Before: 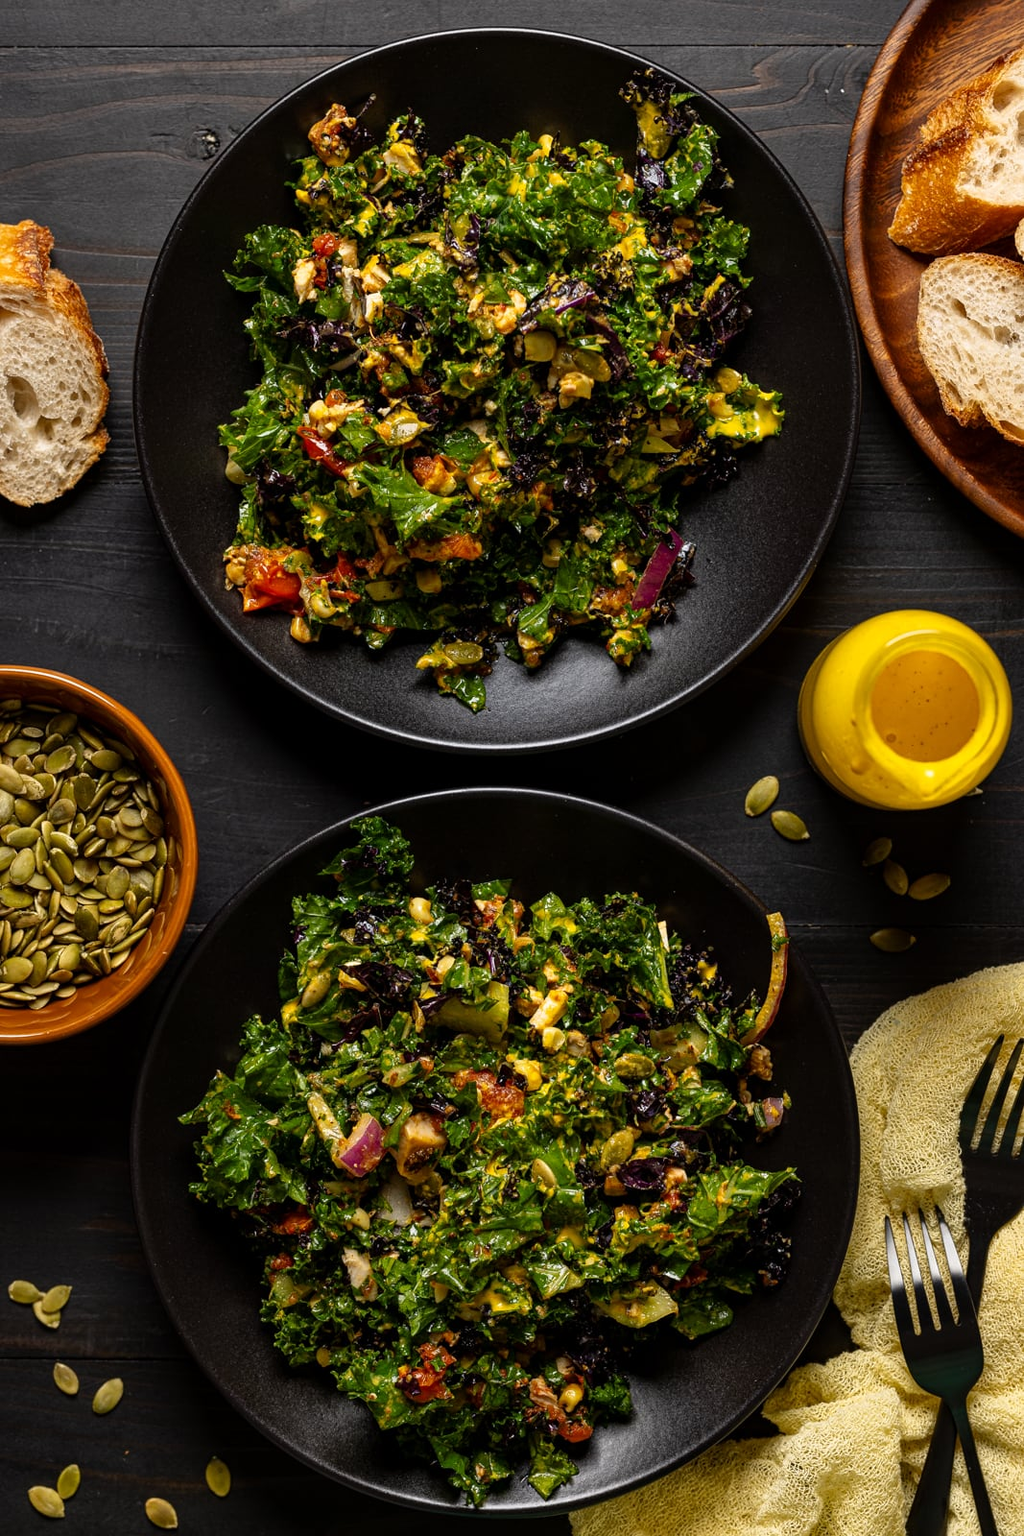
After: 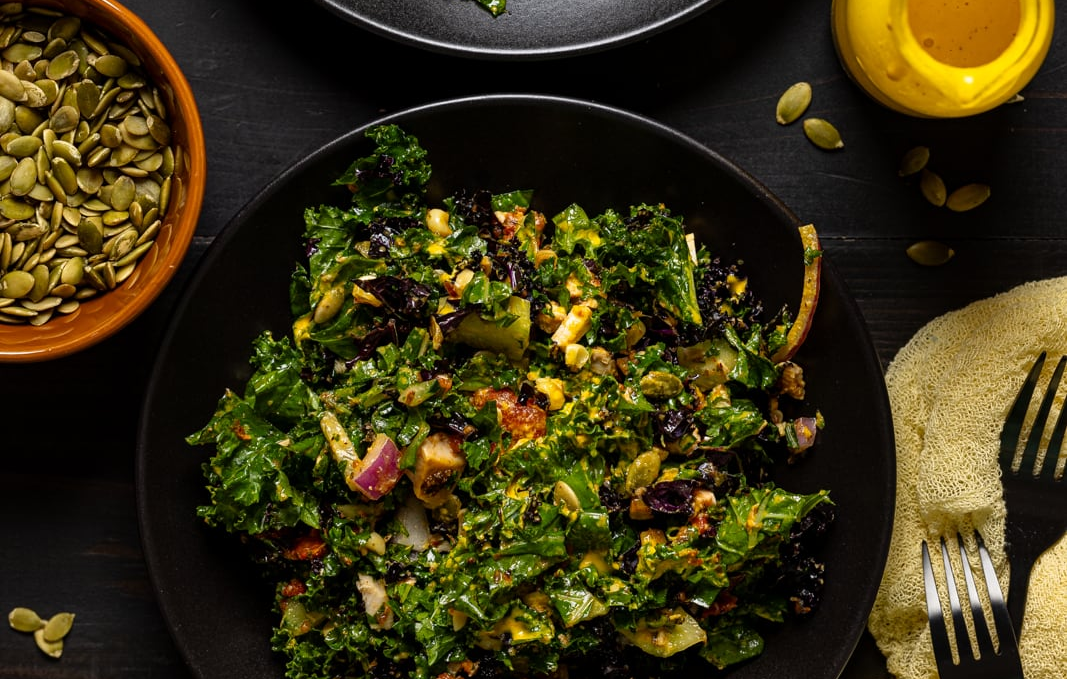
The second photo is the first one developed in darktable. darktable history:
crop: top 45.377%, bottom 12.123%
